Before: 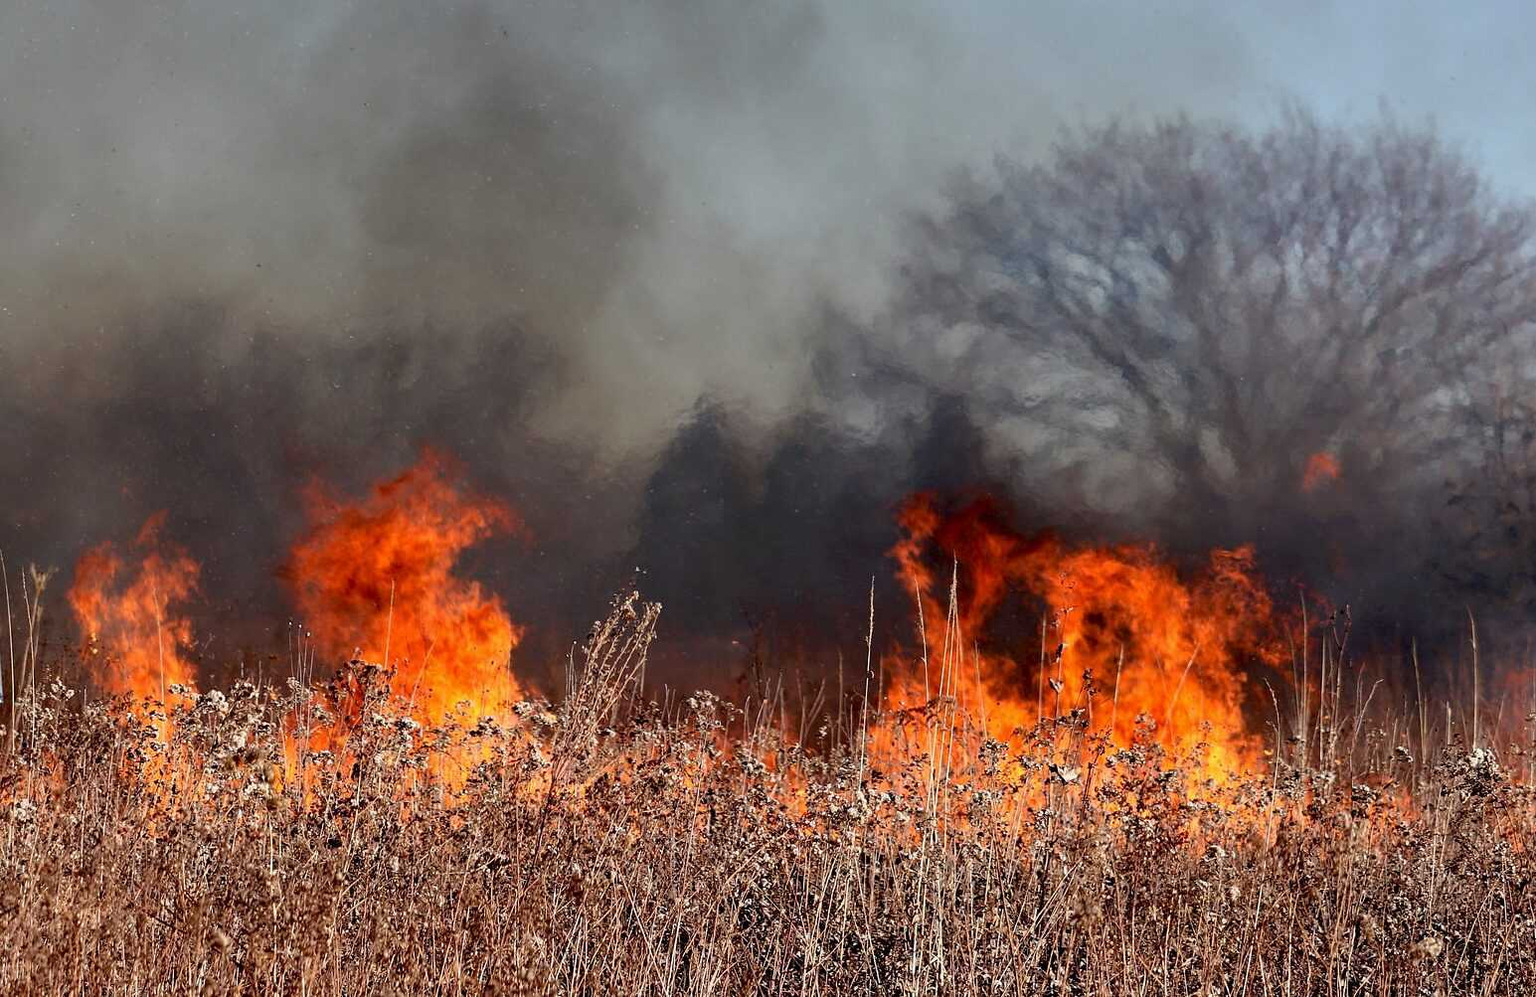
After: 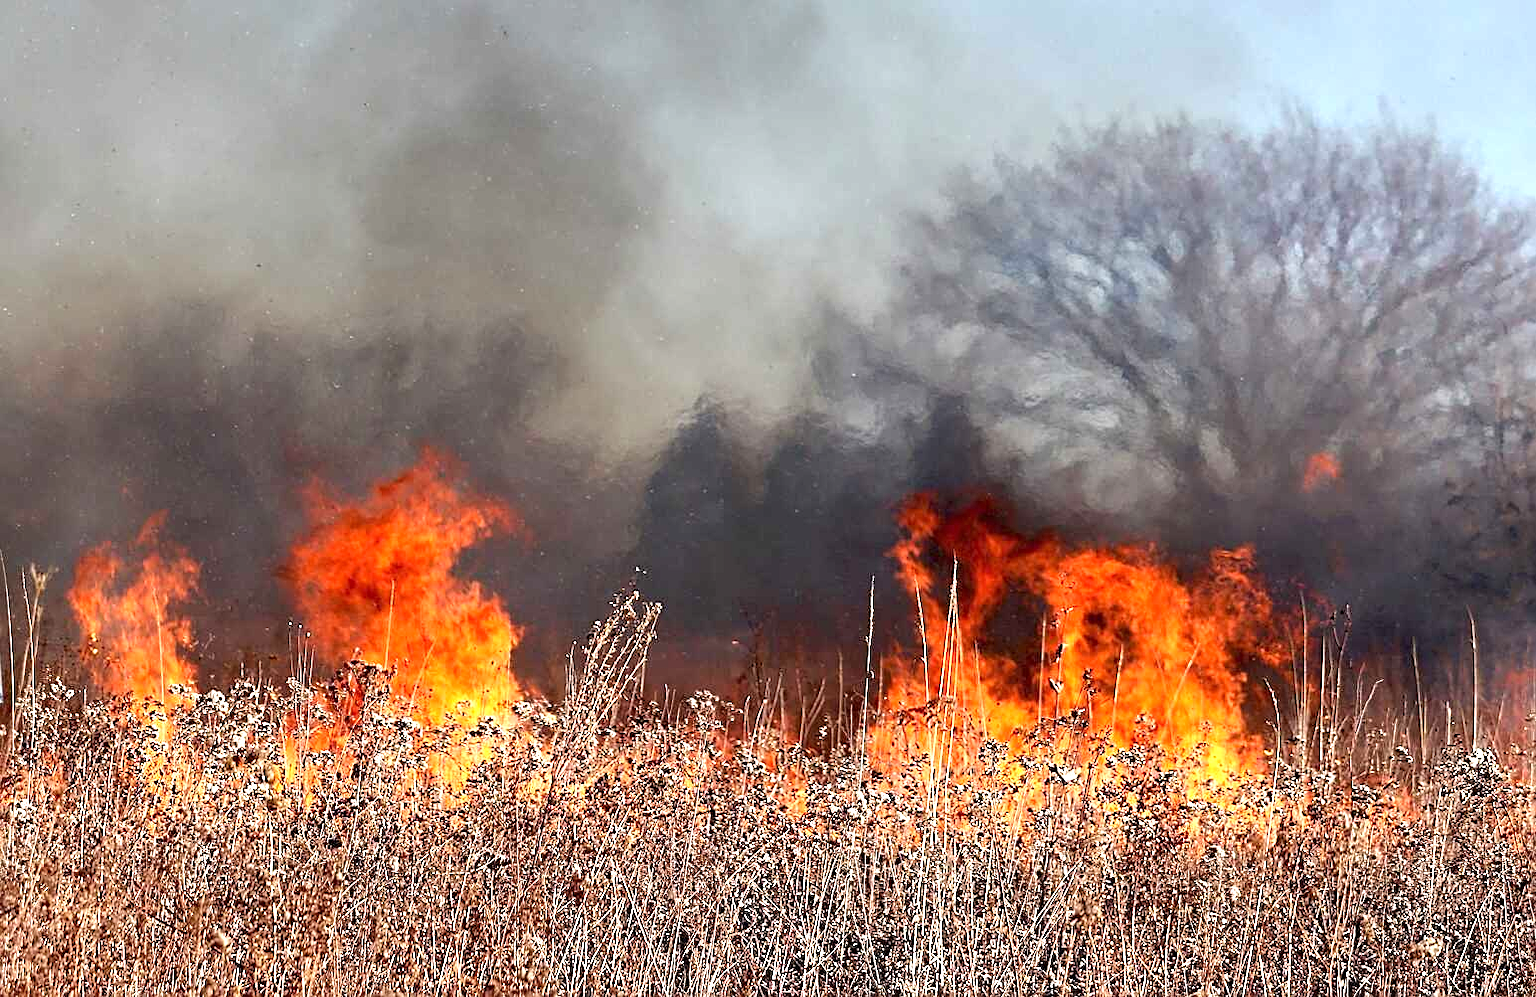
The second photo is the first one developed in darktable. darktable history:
exposure: black level correction 0, exposure 0.95 EV, compensate exposure bias true, compensate highlight preservation false
sharpen: on, module defaults
